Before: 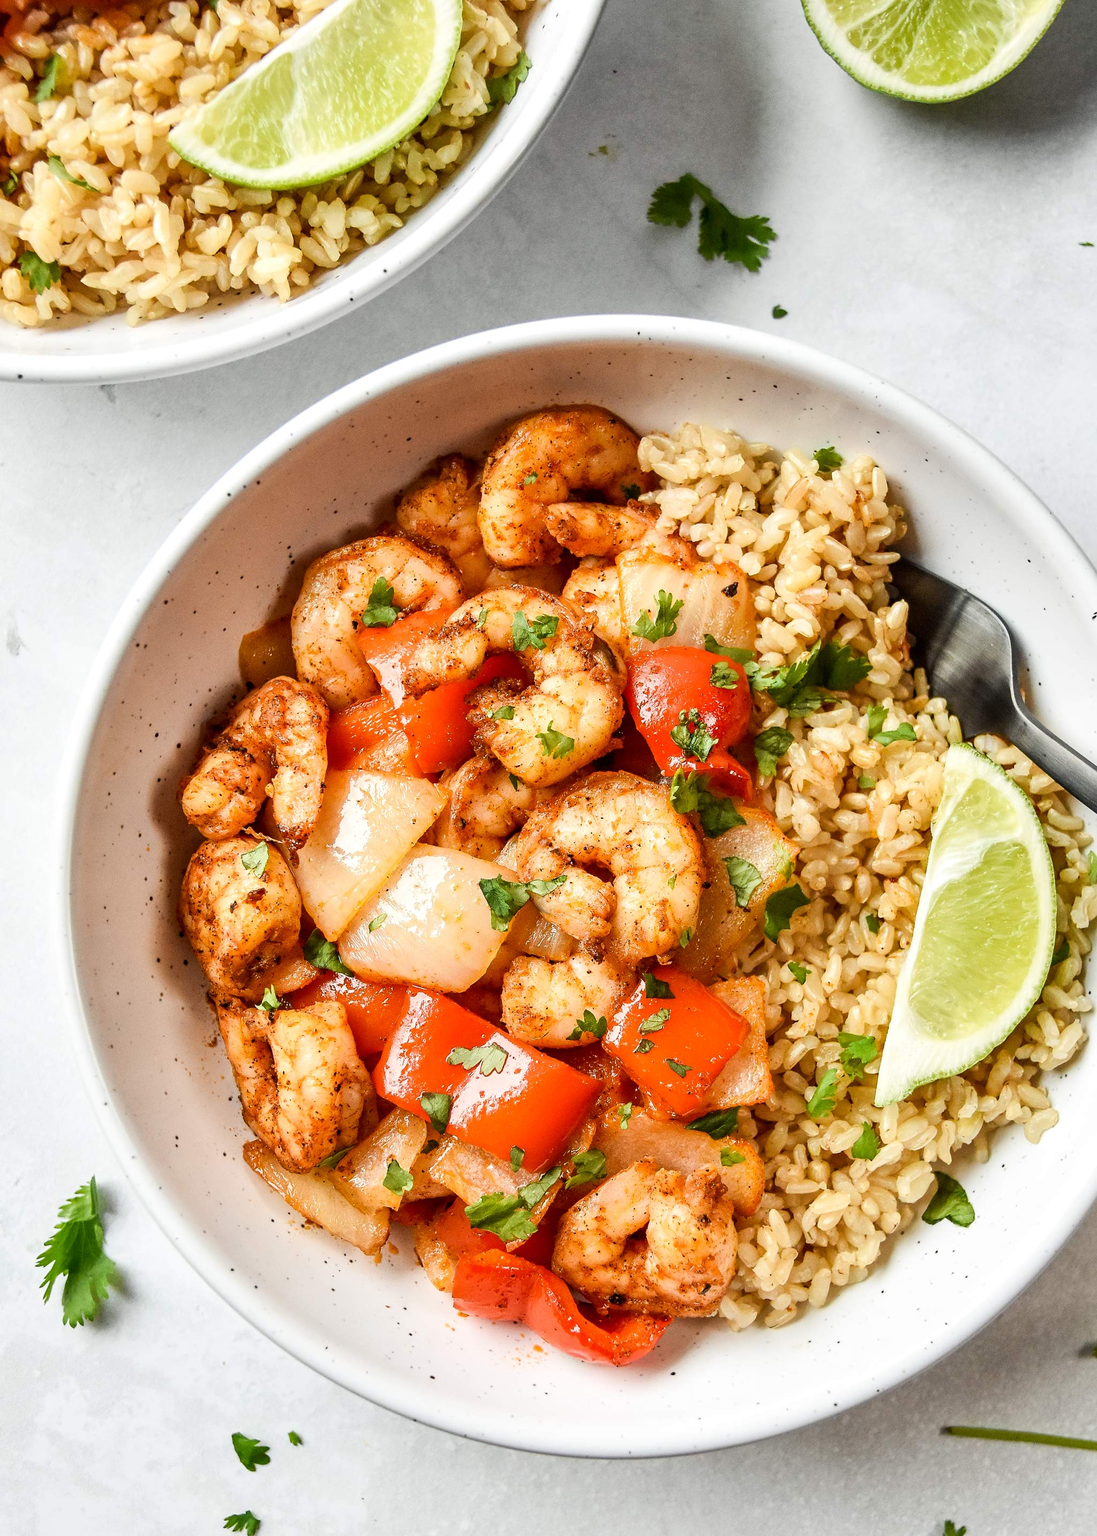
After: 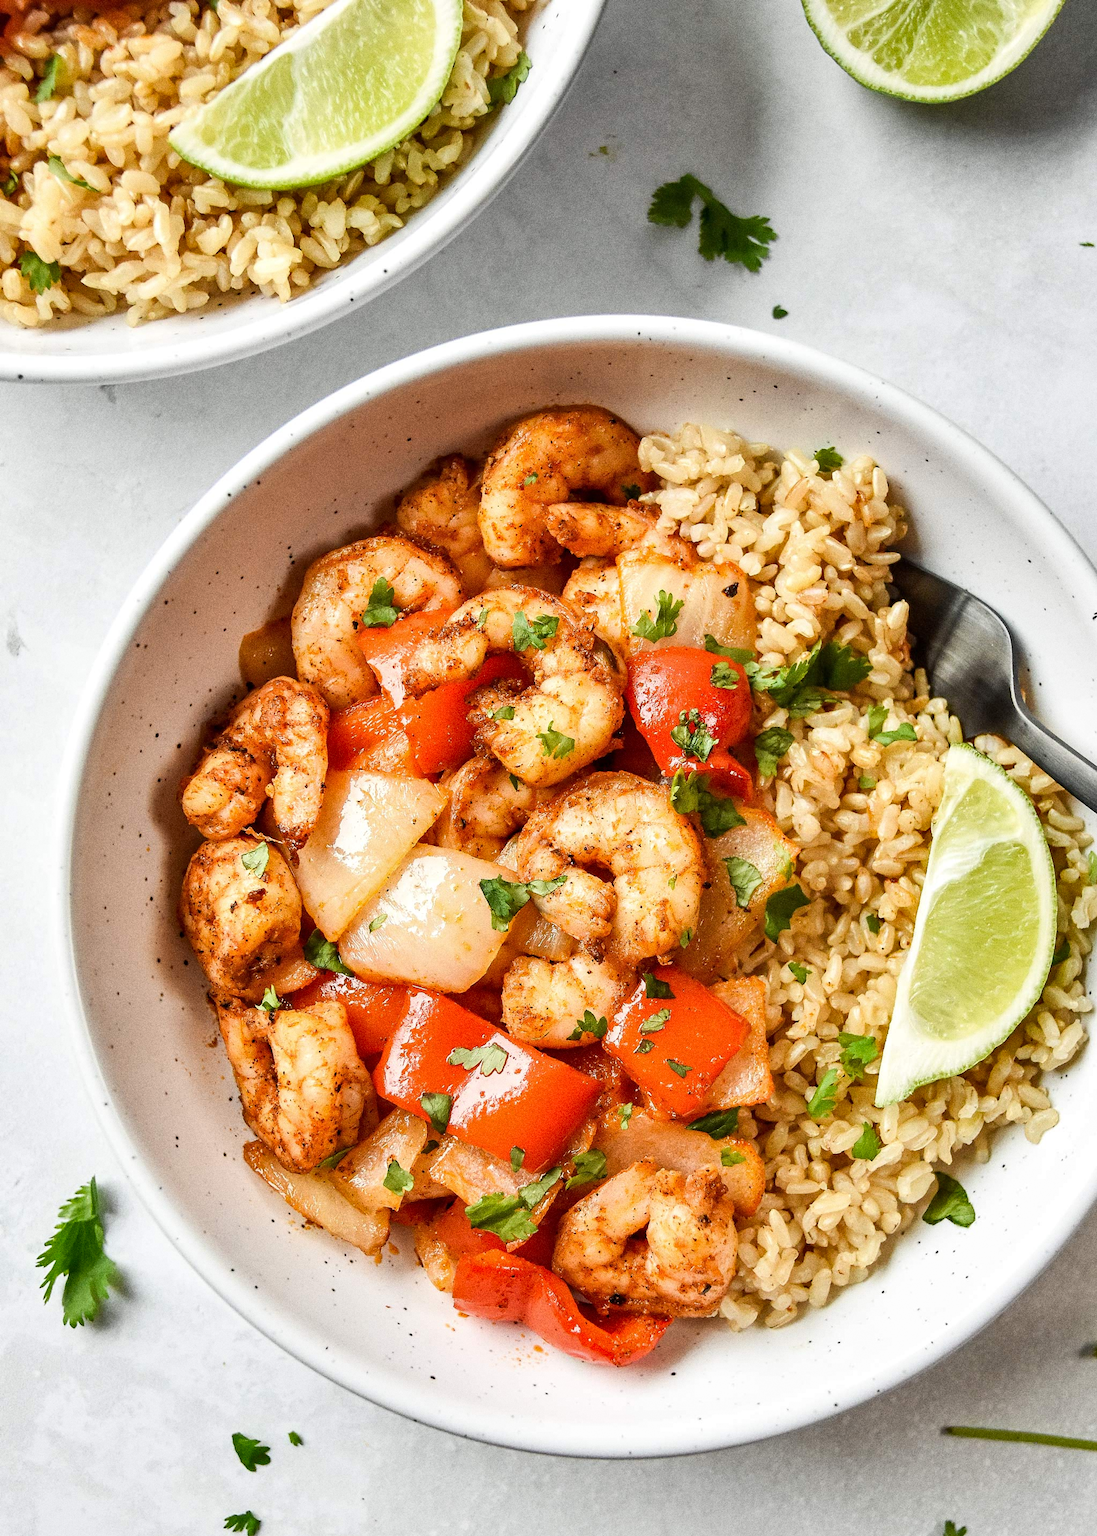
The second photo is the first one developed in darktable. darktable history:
grain: coarseness 0.09 ISO, strength 40%
shadows and highlights: shadows 37.27, highlights -28.18, soften with gaussian
